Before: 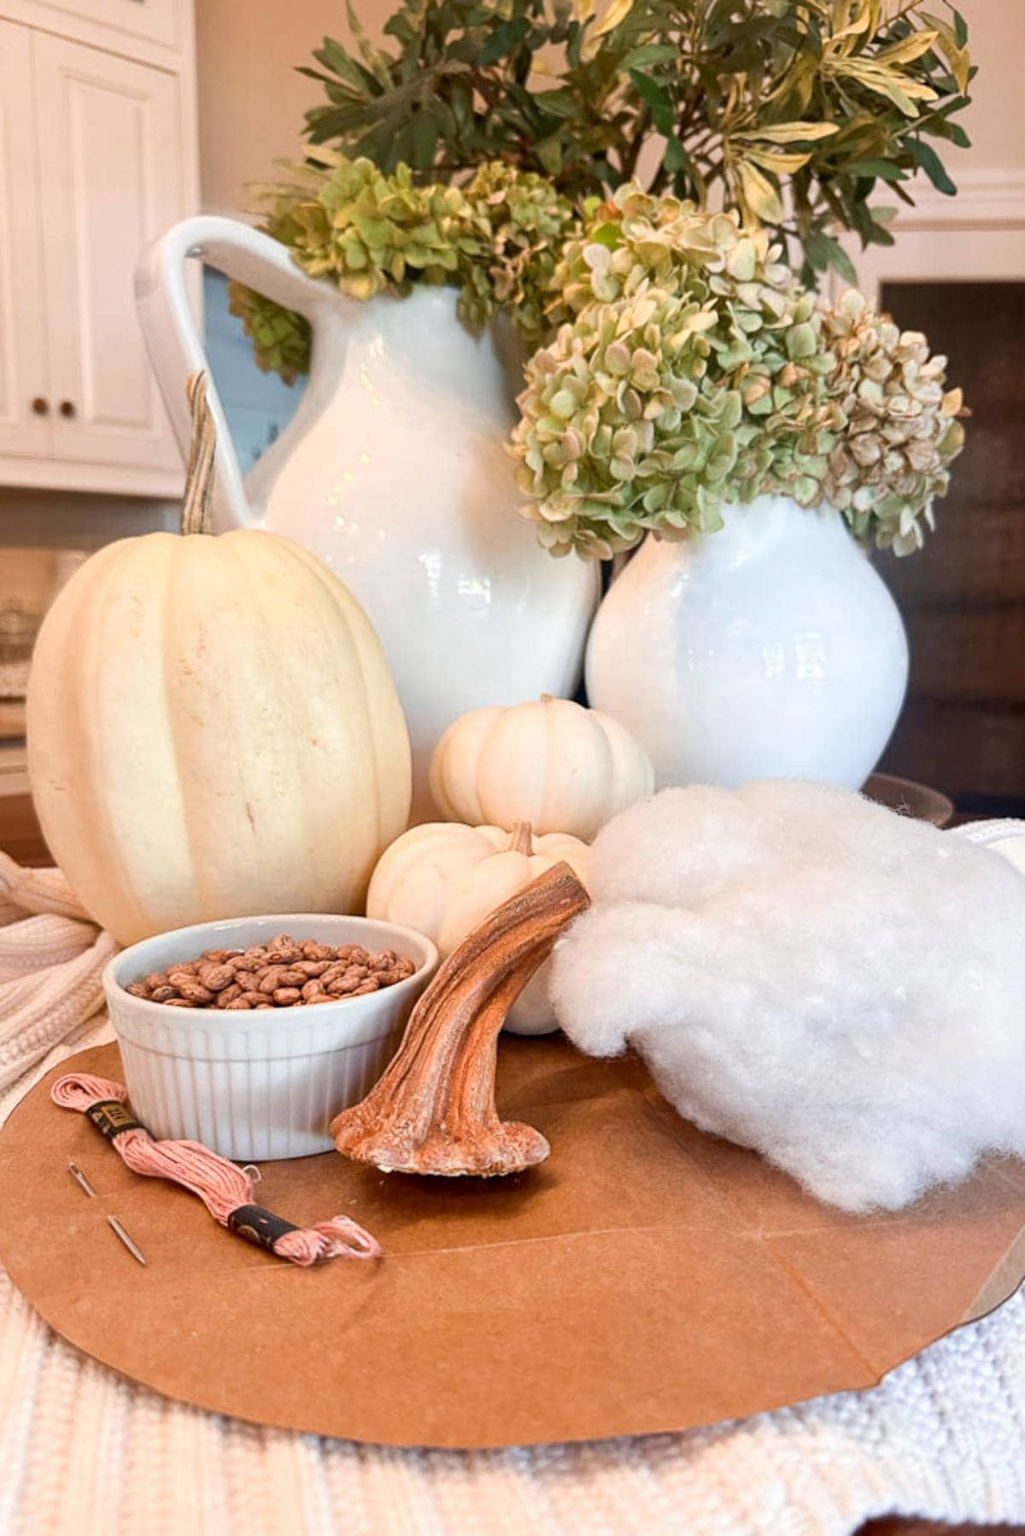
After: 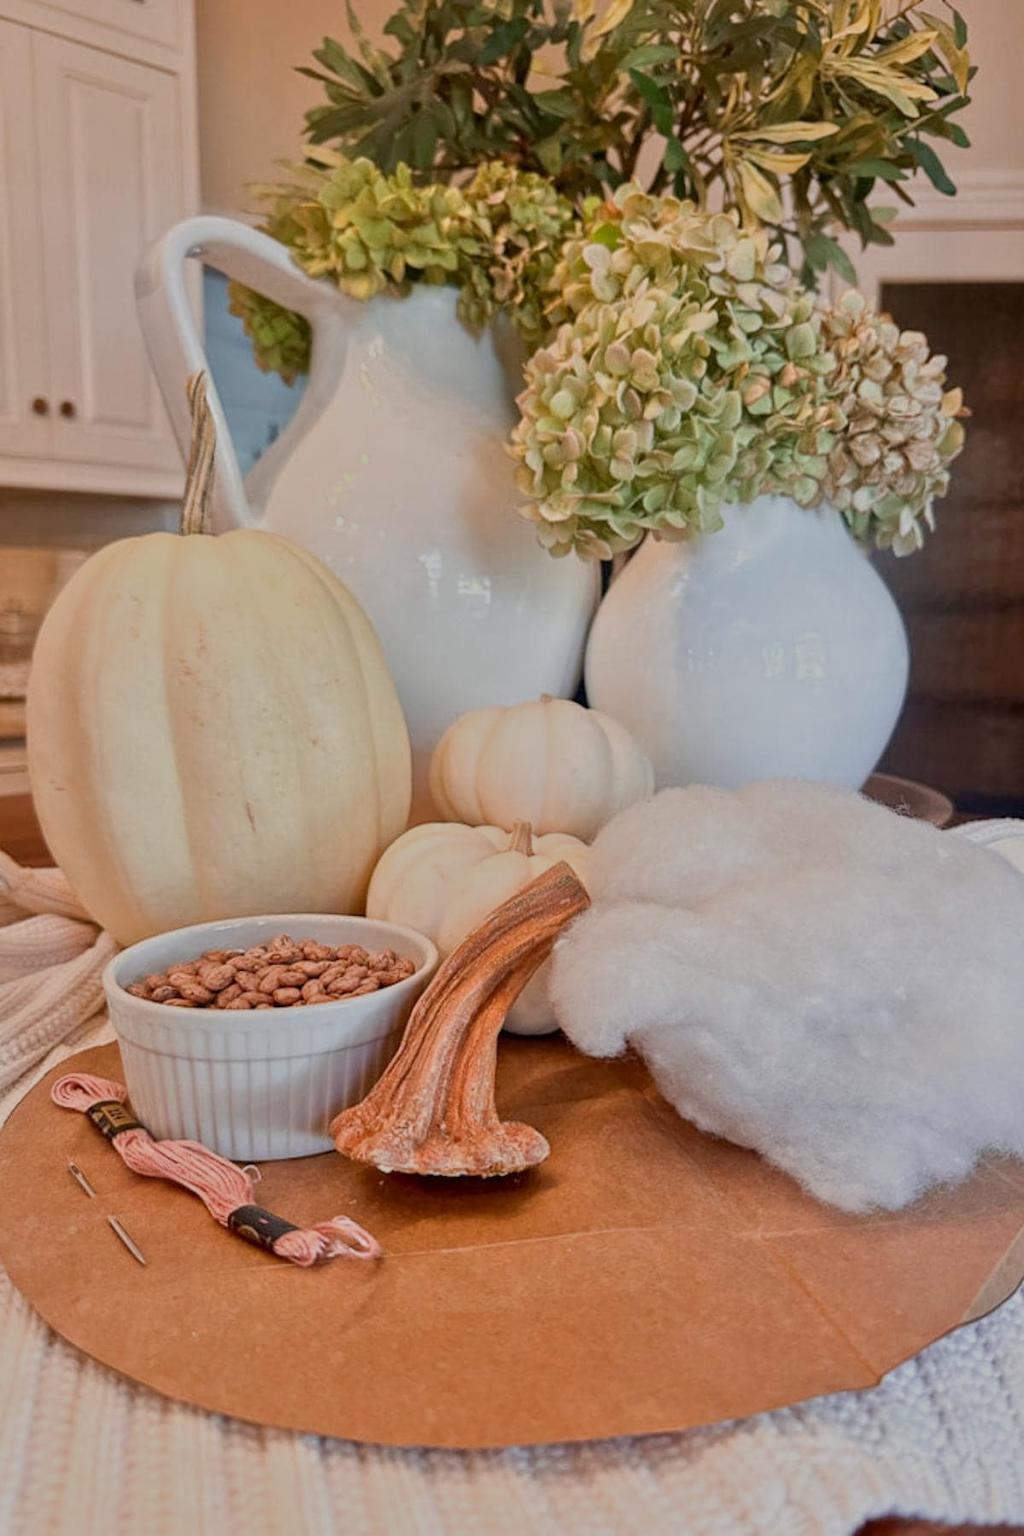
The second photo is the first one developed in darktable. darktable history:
tone equalizer: -8 EV -0.002 EV, -7 EV 0.005 EV, -6 EV -0.008 EV, -5 EV 0.007 EV, -4 EV -0.042 EV, -3 EV -0.233 EV, -2 EV -0.662 EV, -1 EV -0.983 EV, +0 EV -0.969 EV, smoothing diameter 2%, edges refinement/feathering 20, mask exposure compensation -1.57 EV, filter diffusion 5
